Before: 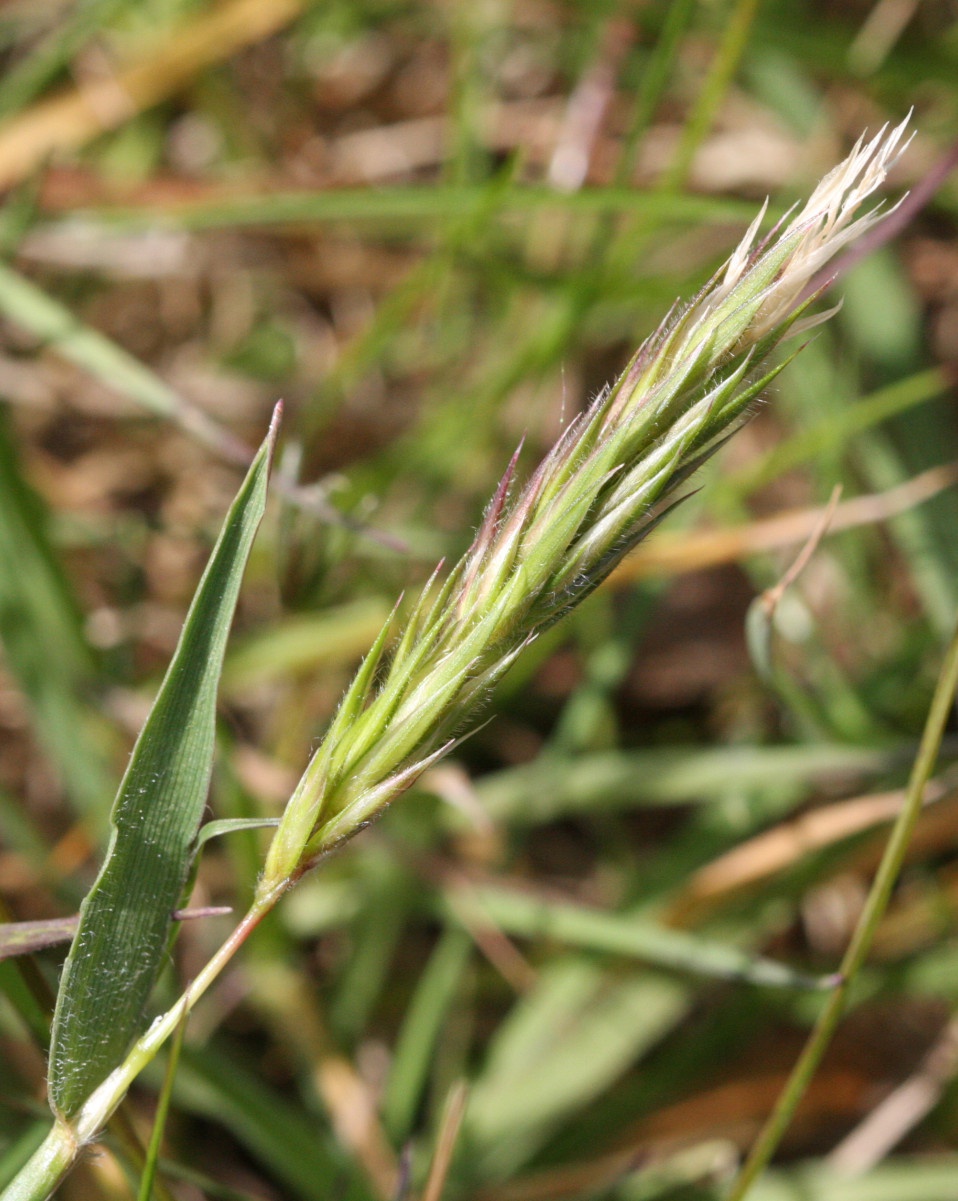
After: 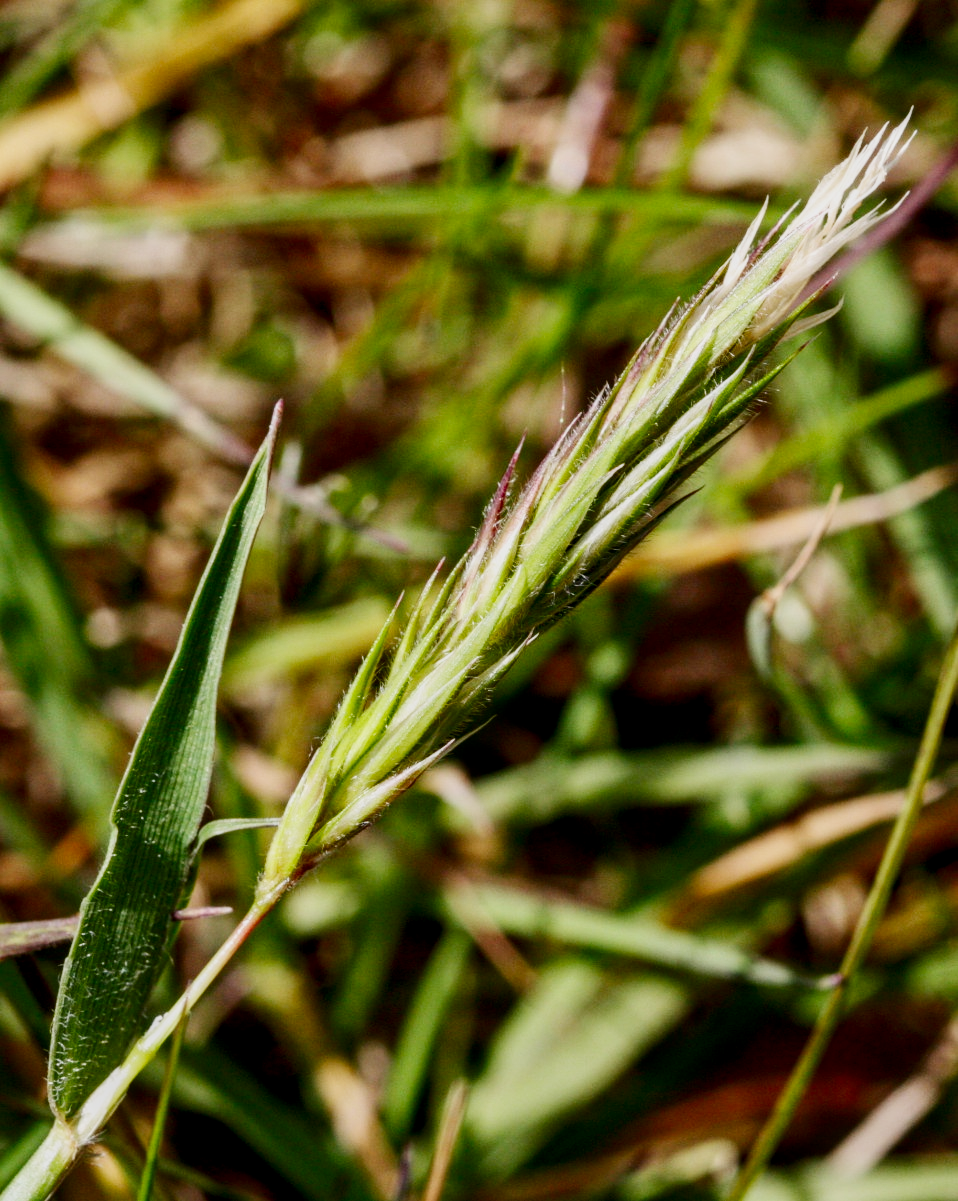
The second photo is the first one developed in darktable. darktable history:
local contrast: detail 130%
contrast brightness saturation: contrast 0.12, brightness -0.12, saturation 0.2
sigmoid: contrast 1.7, skew -0.2, preserve hue 0%, red attenuation 0.1, red rotation 0.035, green attenuation 0.1, green rotation -0.017, blue attenuation 0.15, blue rotation -0.052, base primaries Rec2020
